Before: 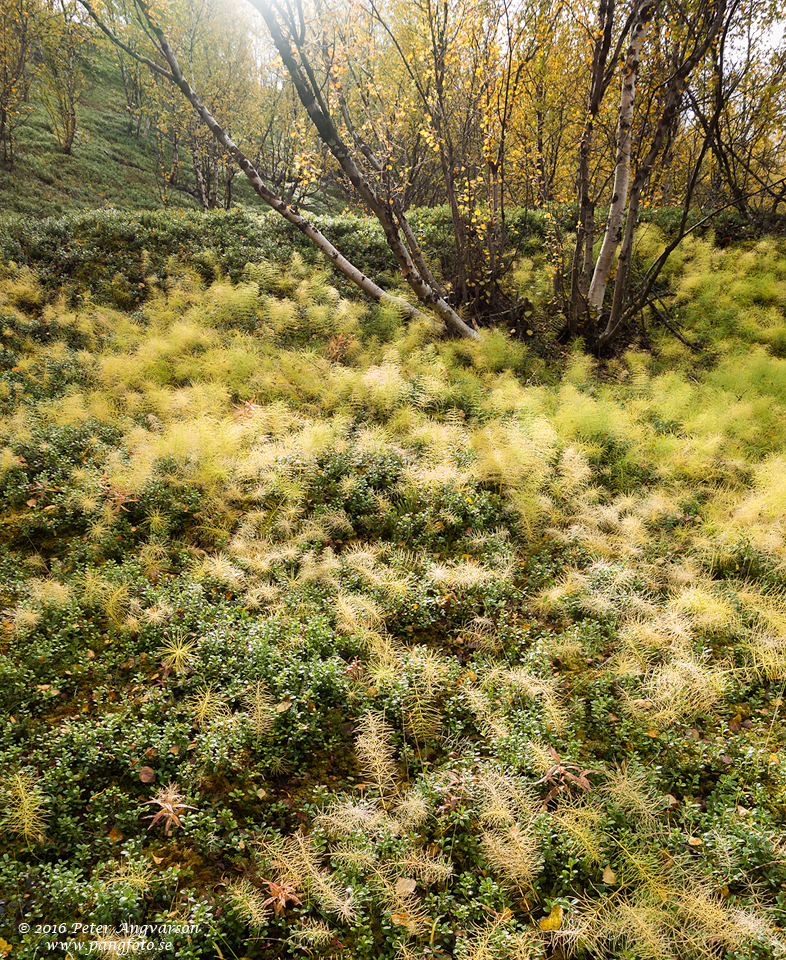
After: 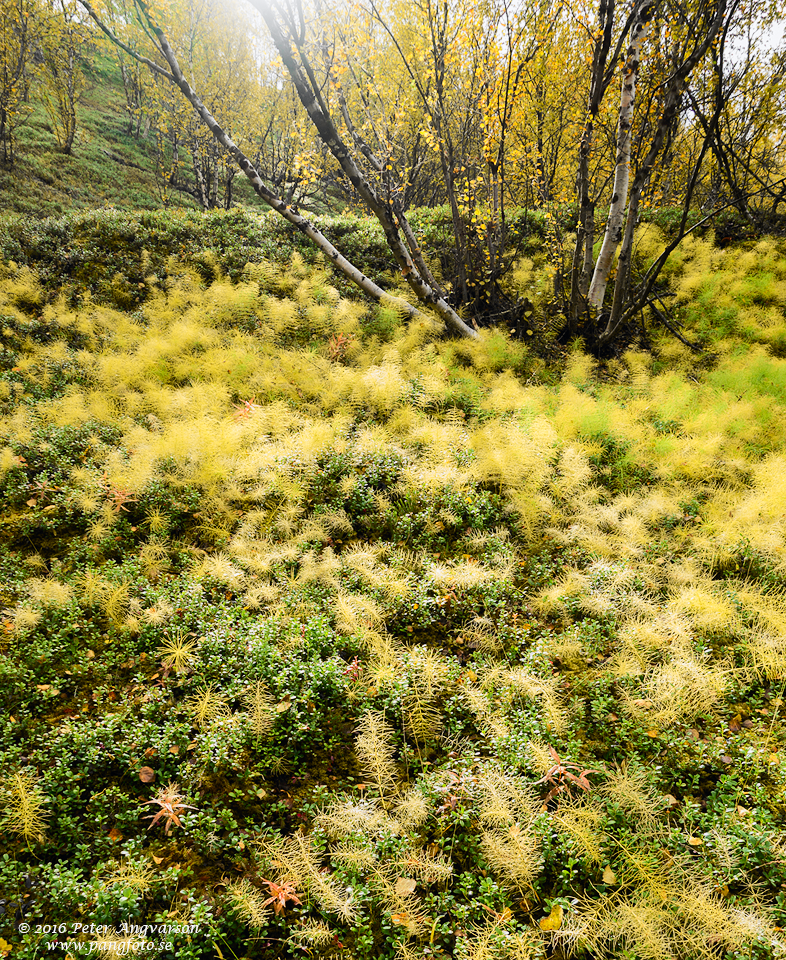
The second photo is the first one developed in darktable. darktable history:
tone curve: curves: ch0 [(0, 0) (0.071, 0.047) (0.266, 0.26) (0.483, 0.554) (0.753, 0.811) (1, 0.983)]; ch1 [(0, 0) (0.346, 0.307) (0.408, 0.369) (0.463, 0.443) (0.482, 0.493) (0.502, 0.5) (0.517, 0.502) (0.55, 0.548) (0.597, 0.624) (0.651, 0.698) (1, 1)]; ch2 [(0, 0) (0.346, 0.34) (0.434, 0.46) (0.485, 0.494) (0.5, 0.494) (0.517, 0.506) (0.535, 0.529) (0.583, 0.611) (0.625, 0.666) (1, 1)], color space Lab, independent channels, preserve colors none
